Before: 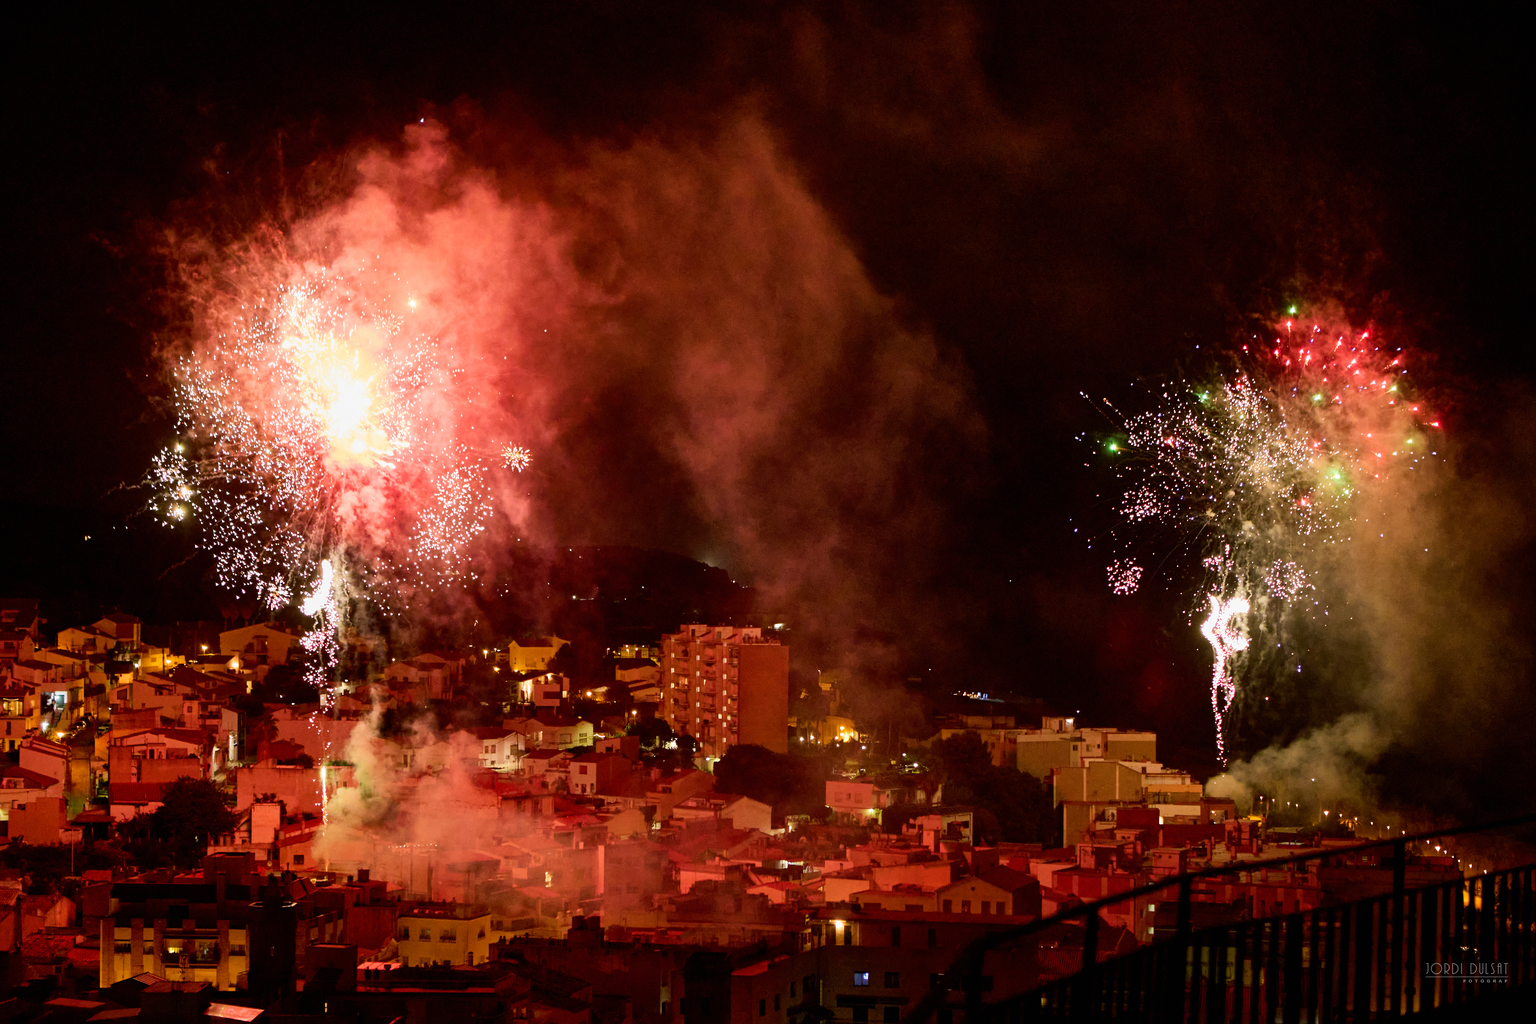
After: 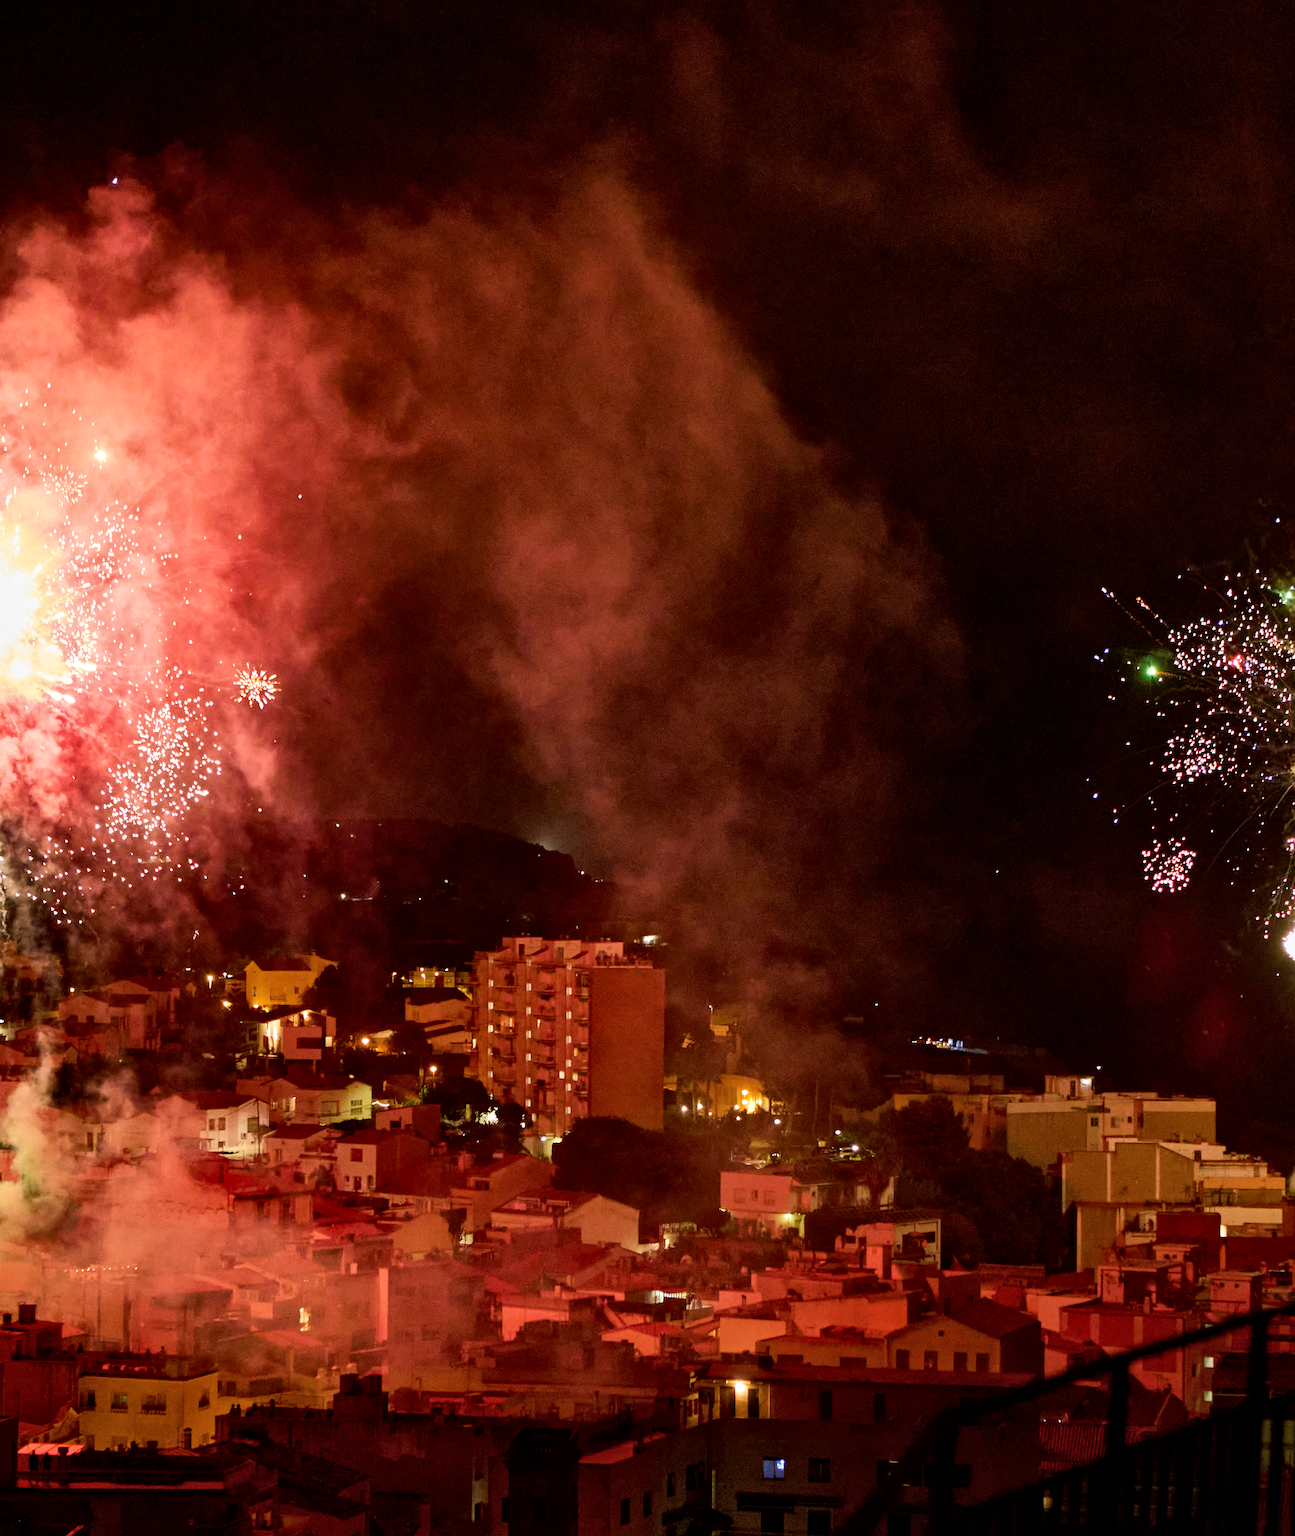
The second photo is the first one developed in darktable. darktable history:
crop and rotate: left 22.516%, right 21.234%
local contrast: mode bilateral grid, contrast 20, coarseness 50, detail 120%, midtone range 0.2
